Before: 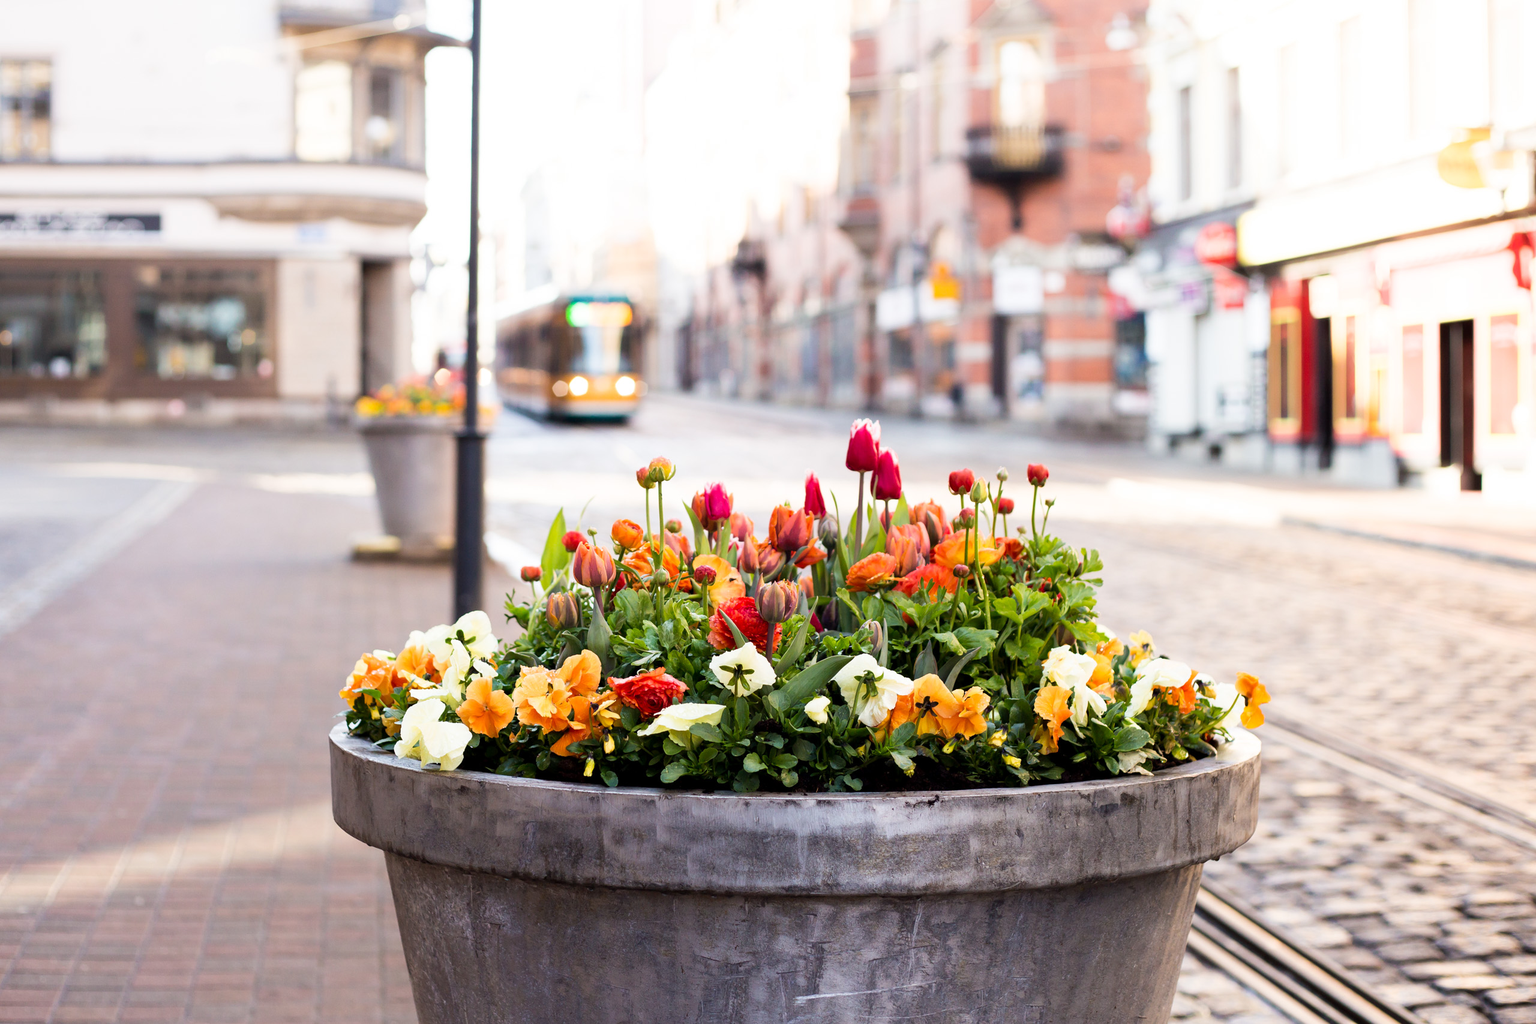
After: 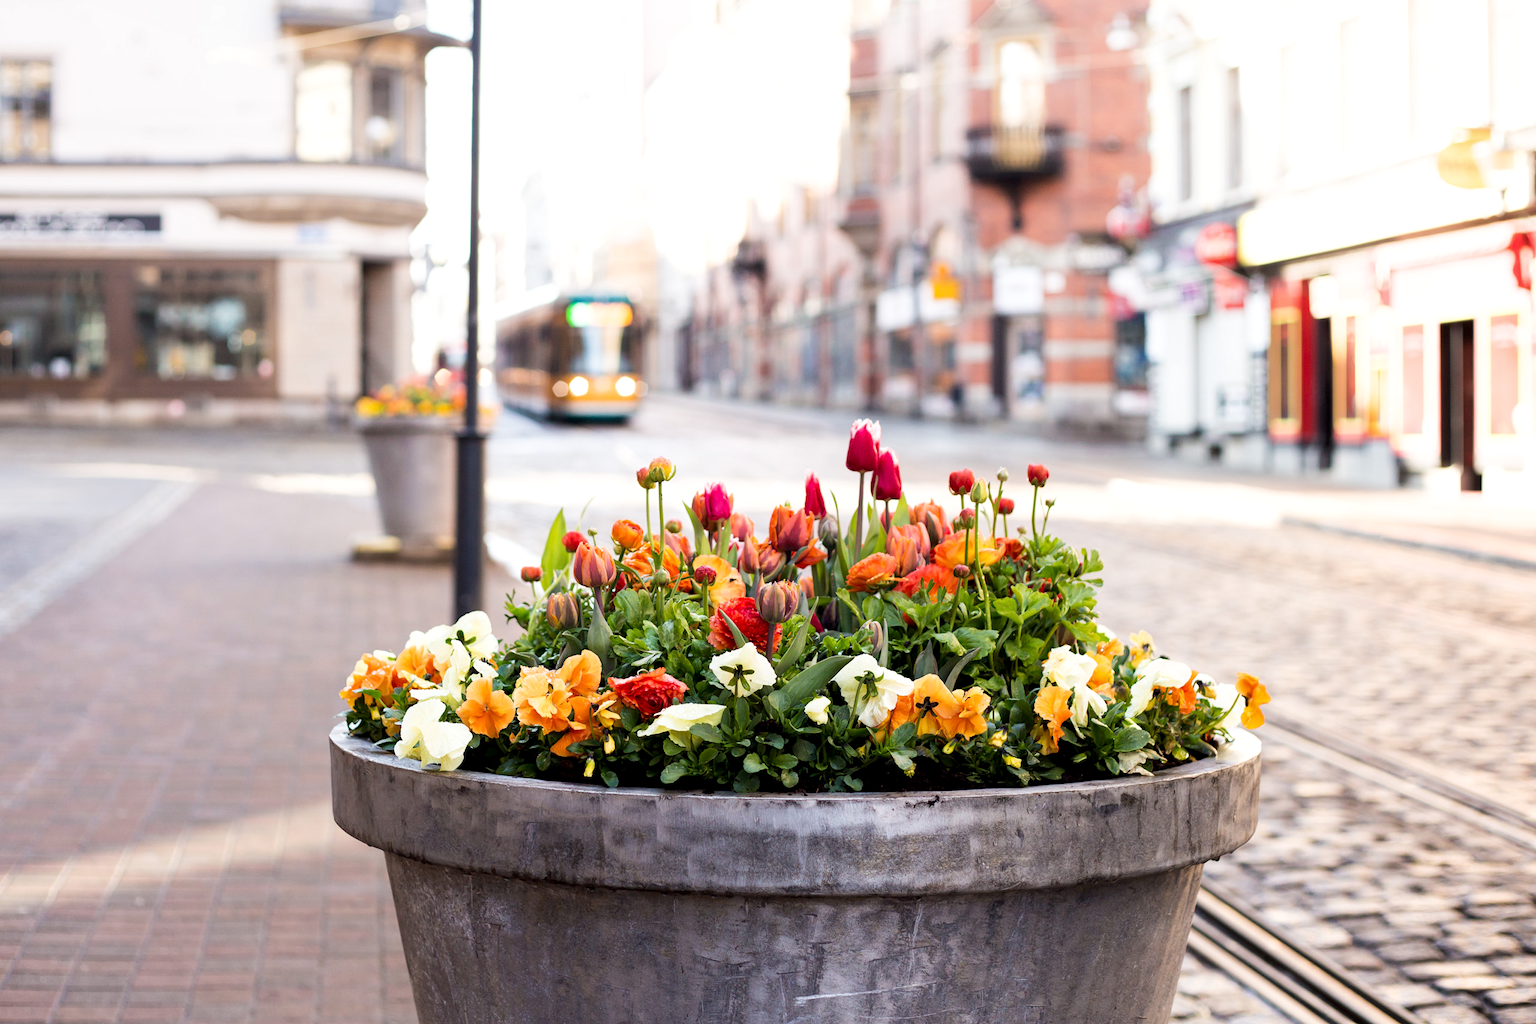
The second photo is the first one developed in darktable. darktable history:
local contrast: highlights 102%, shadows 100%, detail 120%, midtone range 0.2
